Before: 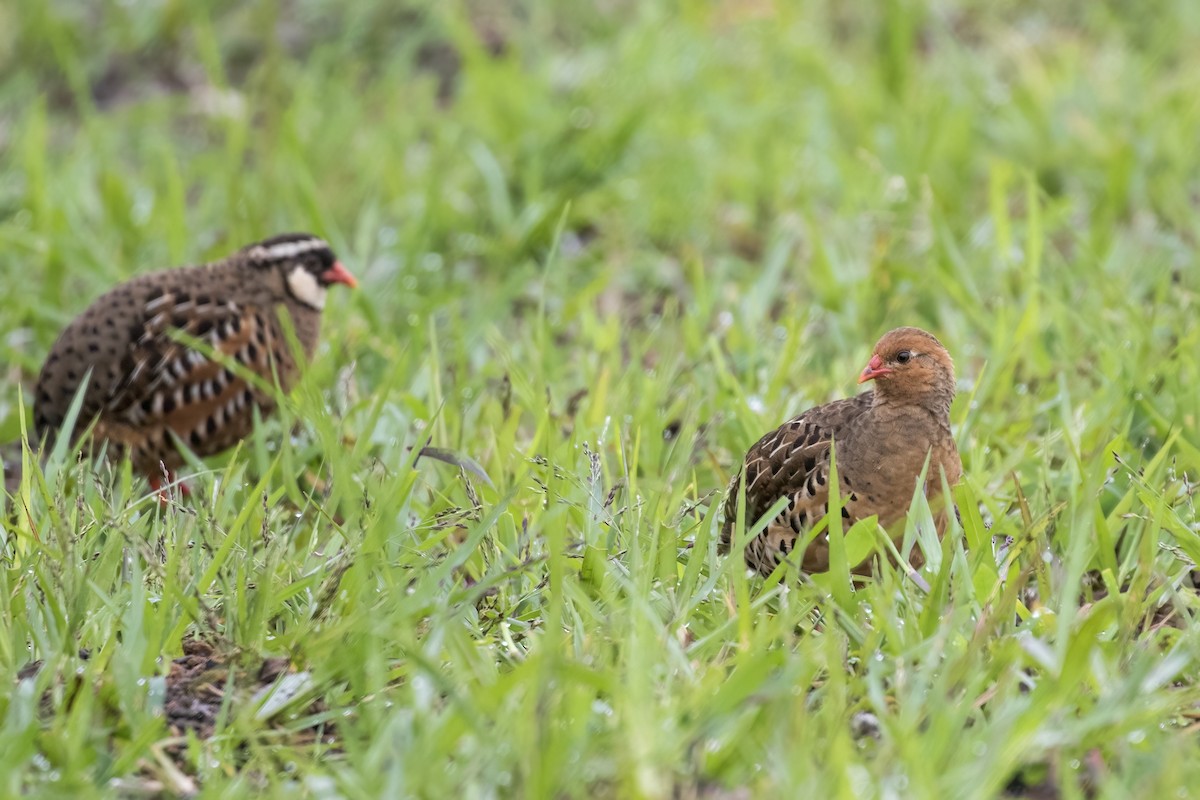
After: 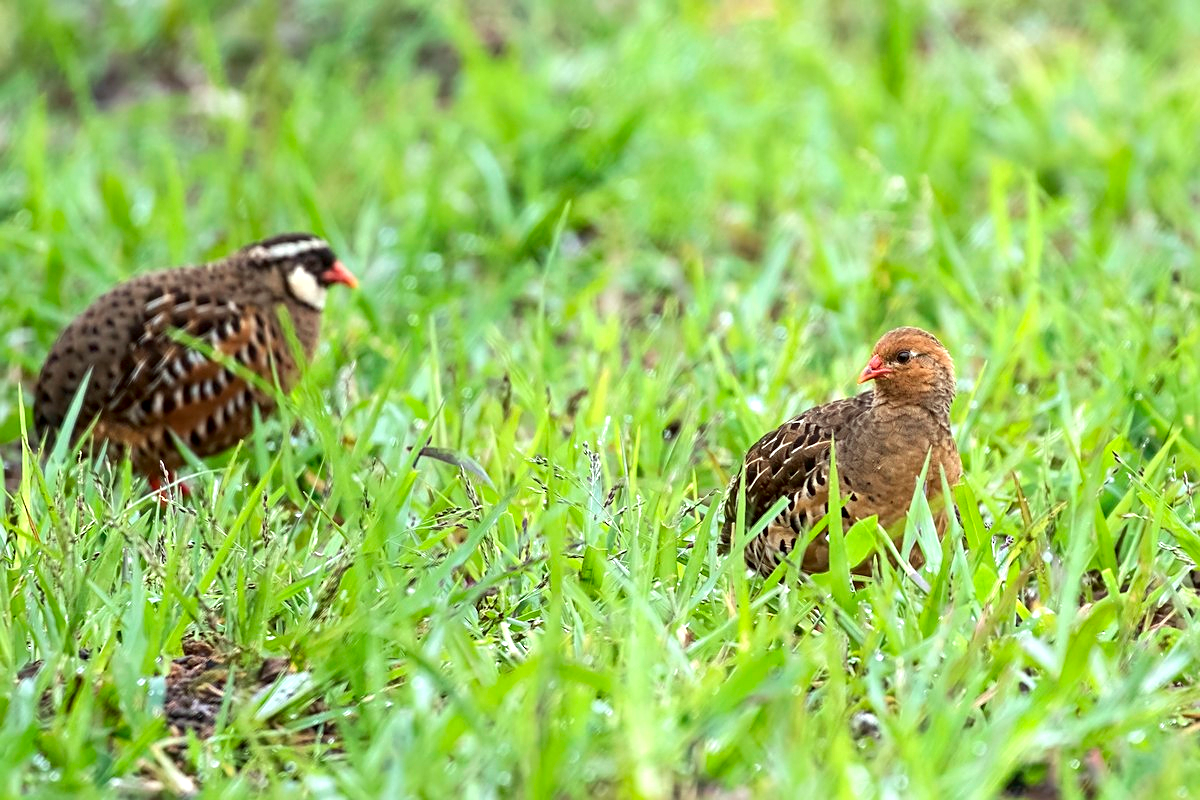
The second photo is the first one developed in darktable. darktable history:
color correction: highlights a* -7.92, highlights b* 3.31
exposure: exposure 0.645 EV, compensate highlight preservation false
contrast brightness saturation: contrast 0.067, brightness -0.138, saturation 0.105
sharpen: on, module defaults
